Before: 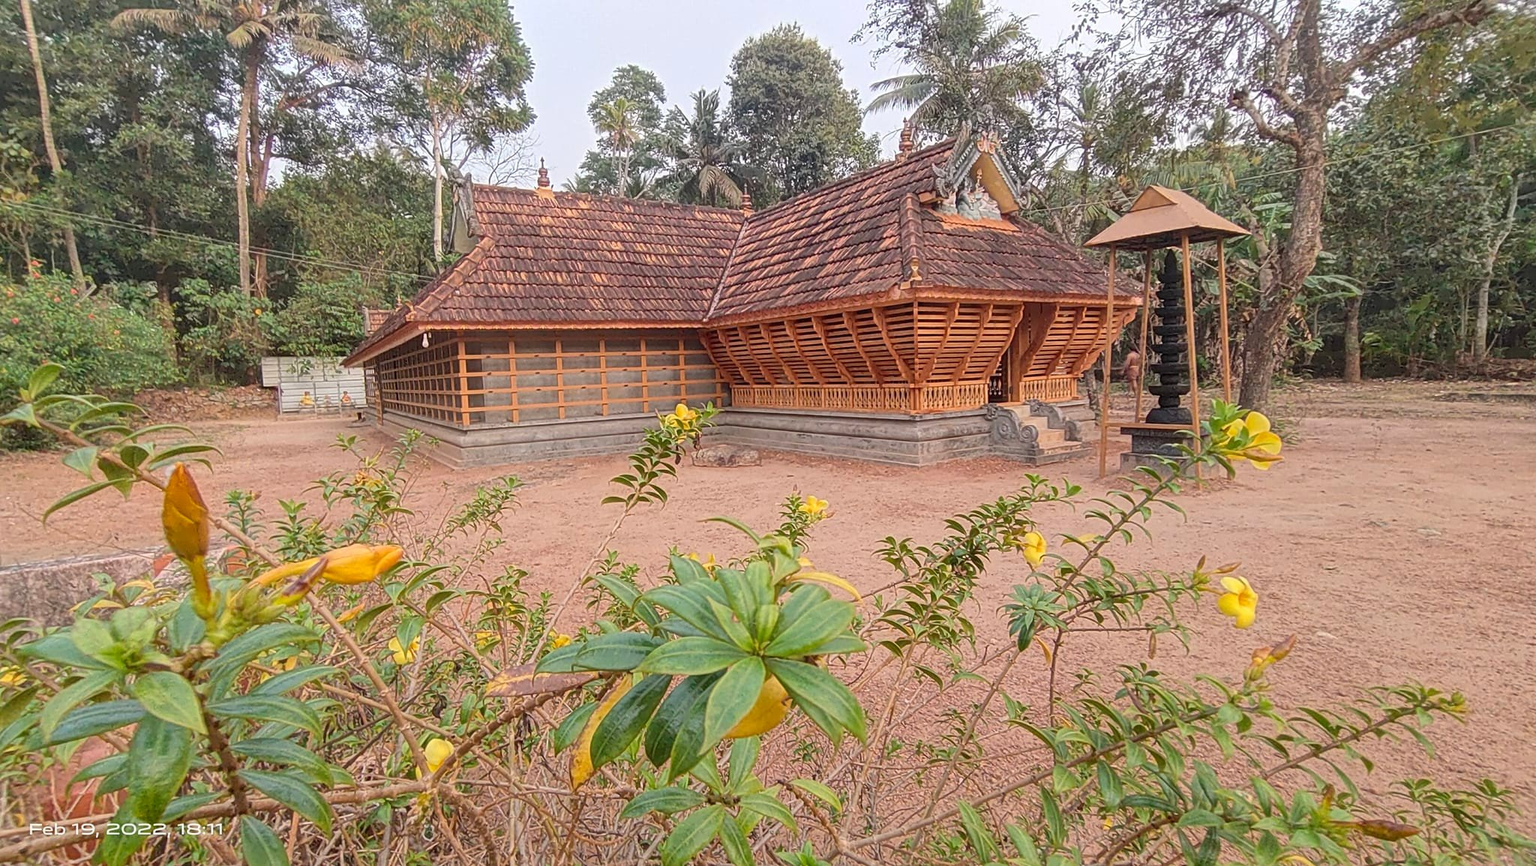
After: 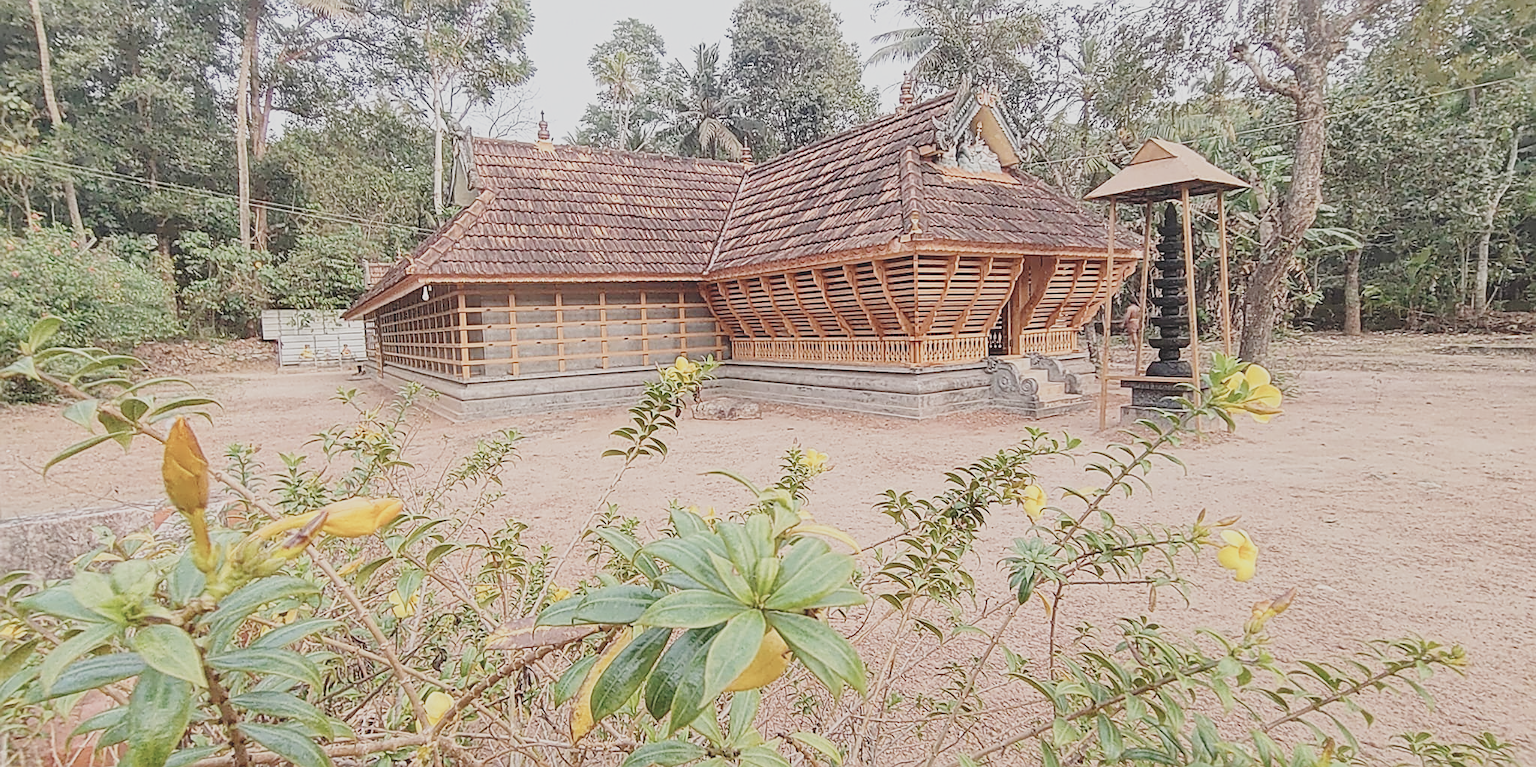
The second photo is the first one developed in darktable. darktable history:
tone equalizer: on, module defaults
sharpen: amount 0.595
base curve: curves: ch0 [(0, 0) (0.008, 0.007) (0.022, 0.029) (0.048, 0.089) (0.092, 0.197) (0.191, 0.399) (0.275, 0.534) (0.357, 0.65) (0.477, 0.78) (0.542, 0.833) (0.799, 0.973) (1, 1)], preserve colors none
contrast brightness saturation: contrast -0.245, saturation -0.442
crop and rotate: top 5.534%, bottom 5.869%
